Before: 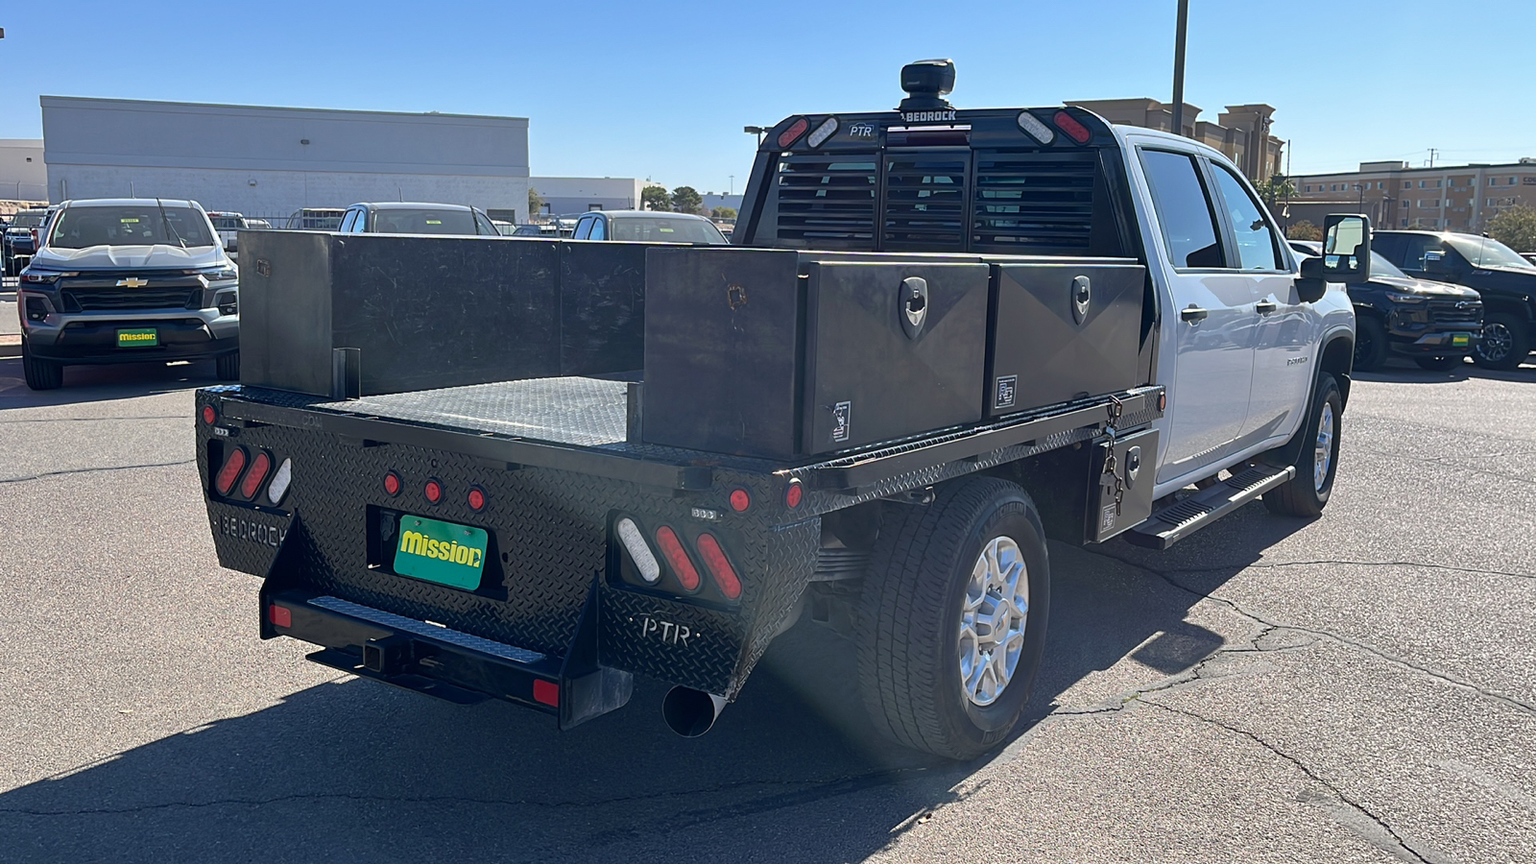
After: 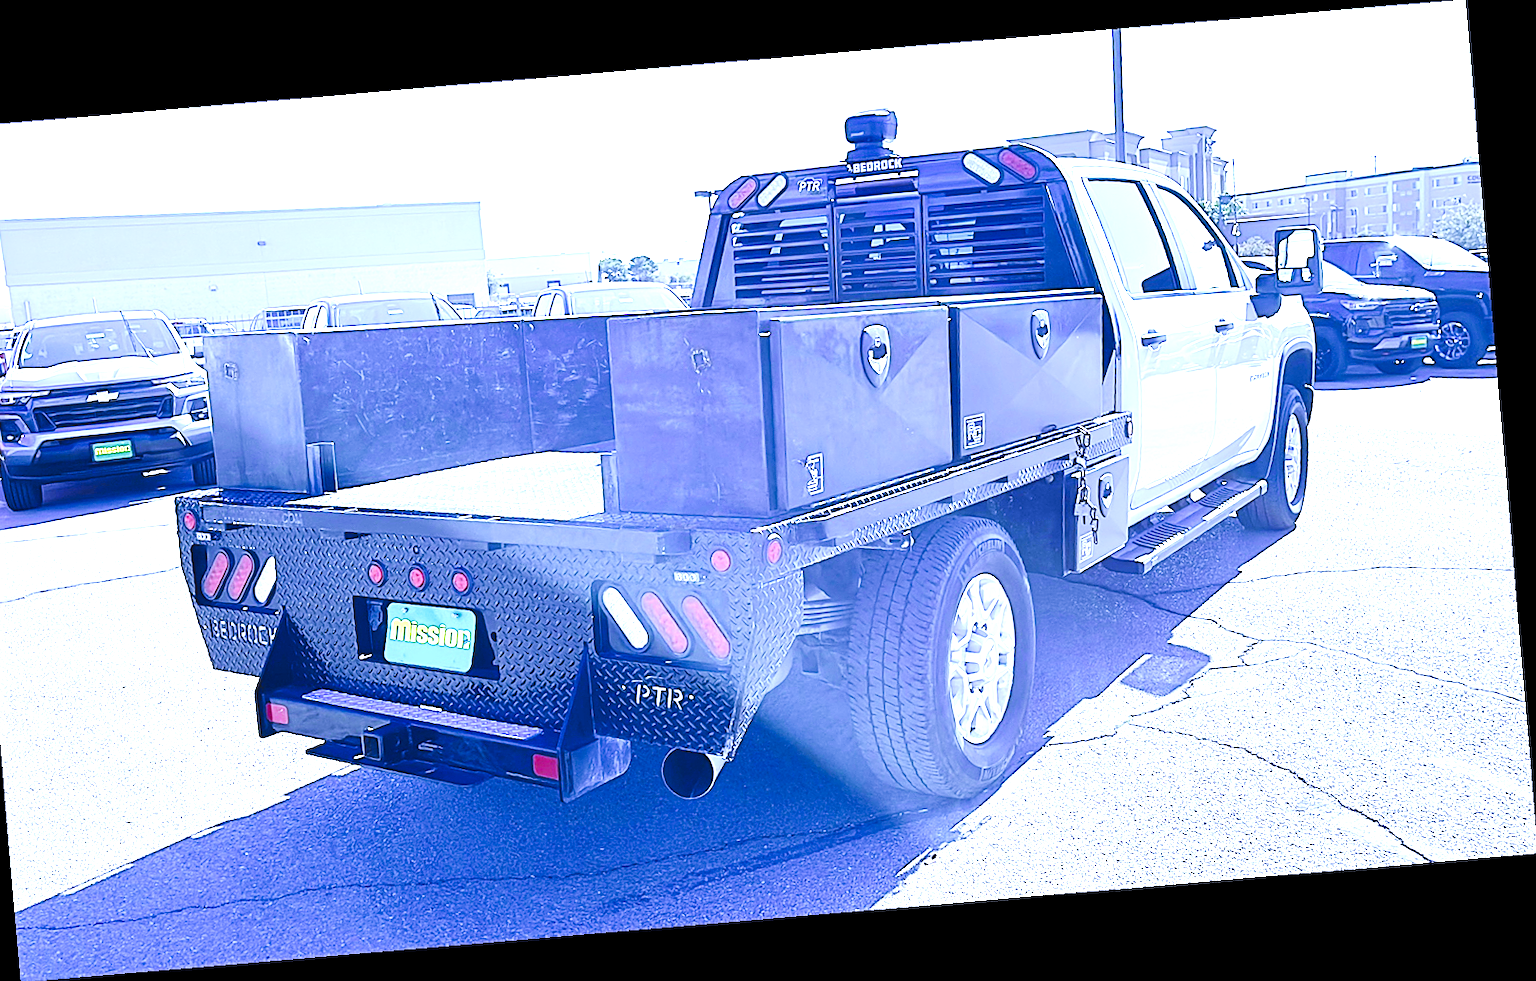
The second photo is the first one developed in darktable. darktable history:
base curve: preserve colors none
crop and rotate: left 3.238%
exposure: exposure 2.207 EV, compensate highlight preservation false
rotate and perspective: rotation -4.86°, automatic cropping off
white balance: red 0.766, blue 1.537
tone curve: curves: ch0 [(0, 0) (0.003, 0.072) (0.011, 0.077) (0.025, 0.082) (0.044, 0.094) (0.069, 0.106) (0.1, 0.125) (0.136, 0.145) (0.177, 0.173) (0.224, 0.216) (0.277, 0.281) (0.335, 0.356) (0.399, 0.436) (0.468, 0.53) (0.543, 0.629) (0.623, 0.724) (0.709, 0.808) (0.801, 0.88) (0.898, 0.941) (1, 1)], preserve colors none
sharpen: on, module defaults
